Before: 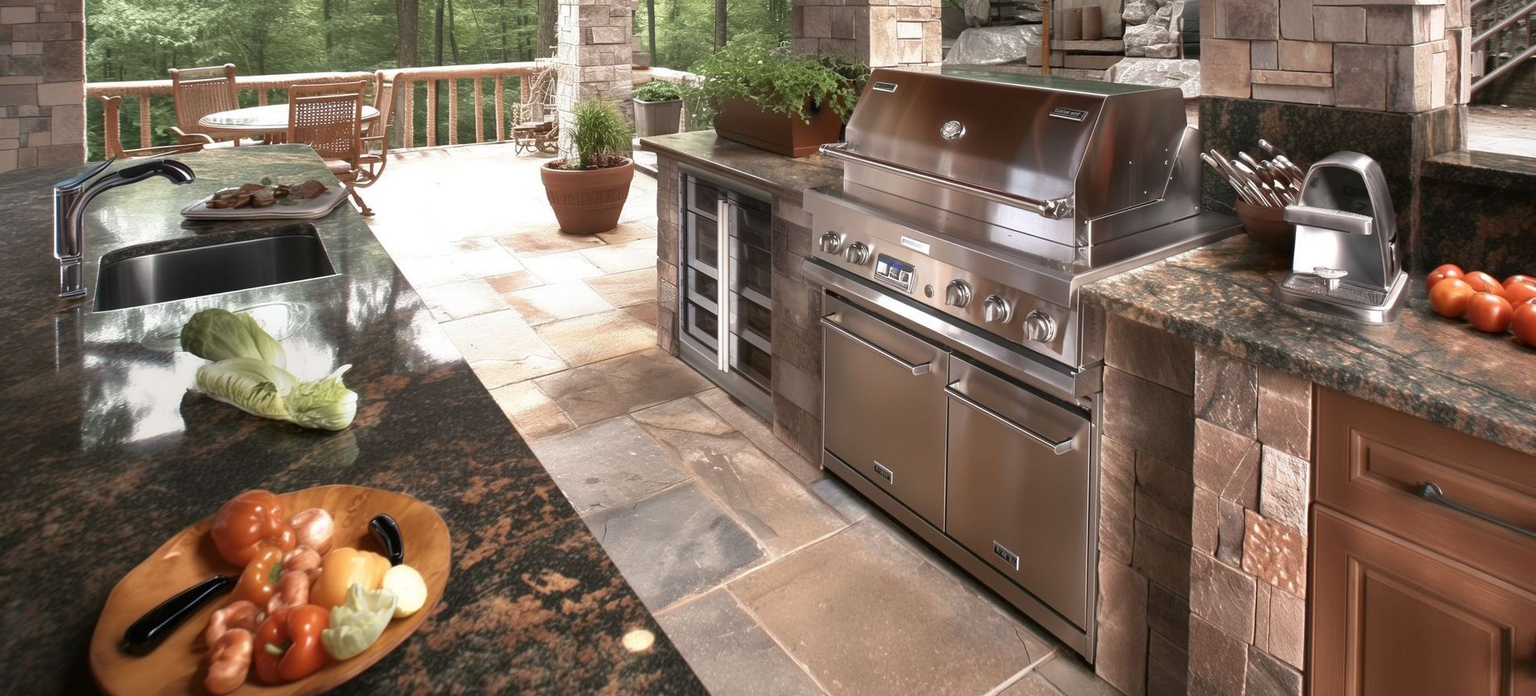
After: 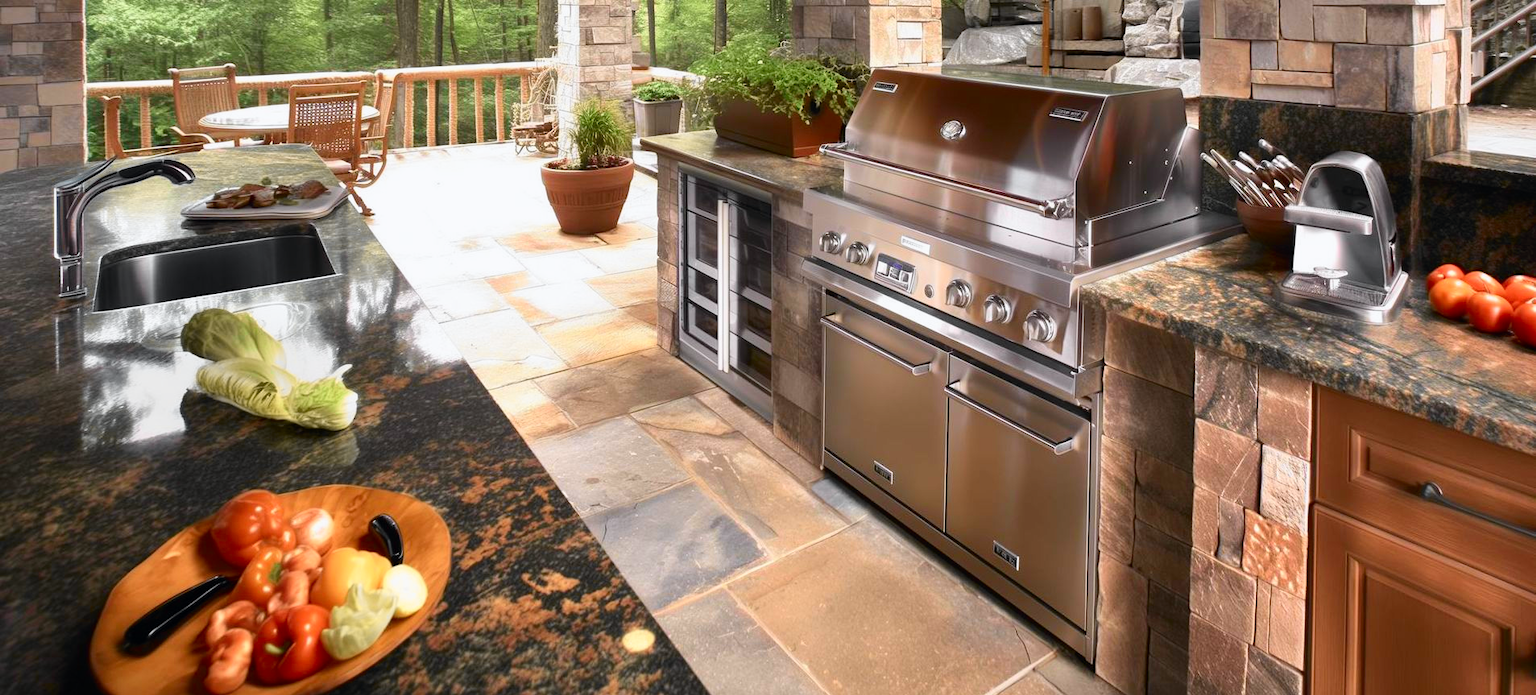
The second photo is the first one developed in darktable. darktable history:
tone curve: curves: ch0 [(0, 0) (0.071, 0.047) (0.266, 0.26) (0.491, 0.552) (0.753, 0.818) (1, 0.983)]; ch1 [(0, 0) (0.346, 0.307) (0.408, 0.369) (0.463, 0.443) (0.482, 0.493) (0.502, 0.5) (0.517, 0.518) (0.55, 0.573) (0.597, 0.641) (0.651, 0.709) (1, 1)]; ch2 [(0, 0) (0.346, 0.34) (0.434, 0.46) (0.485, 0.494) (0.5, 0.494) (0.517, 0.506) (0.535, 0.545) (0.583, 0.634) (0.625, 0.686) (1, 1)], color space Lab, independent channels, preserve colors none
